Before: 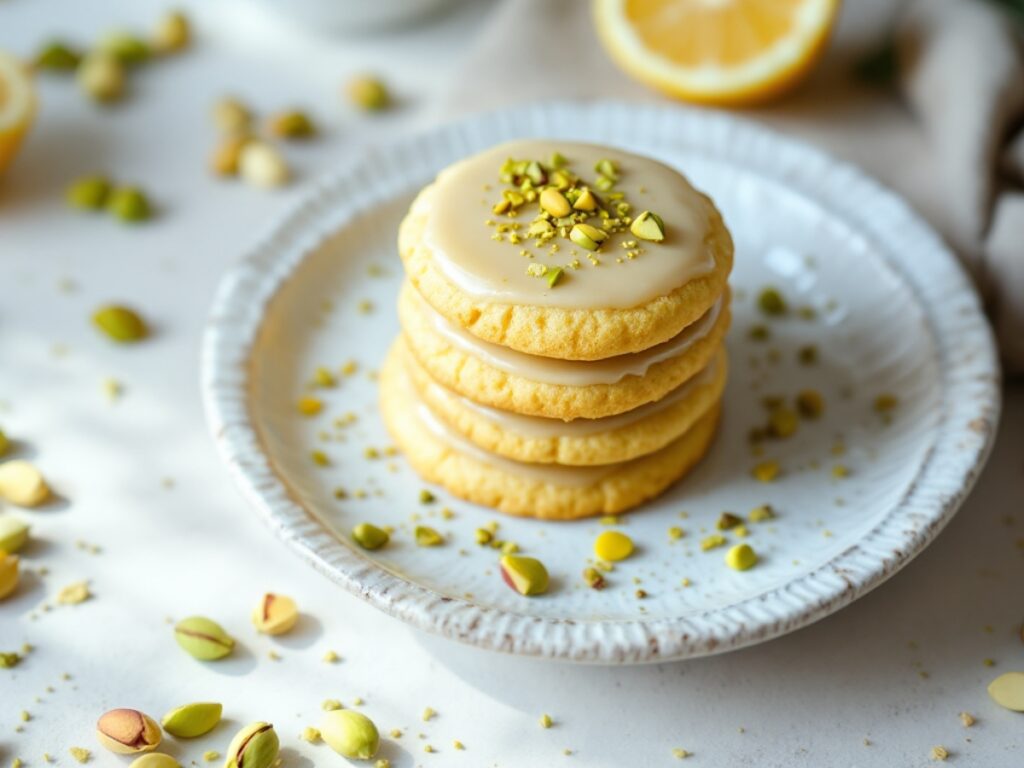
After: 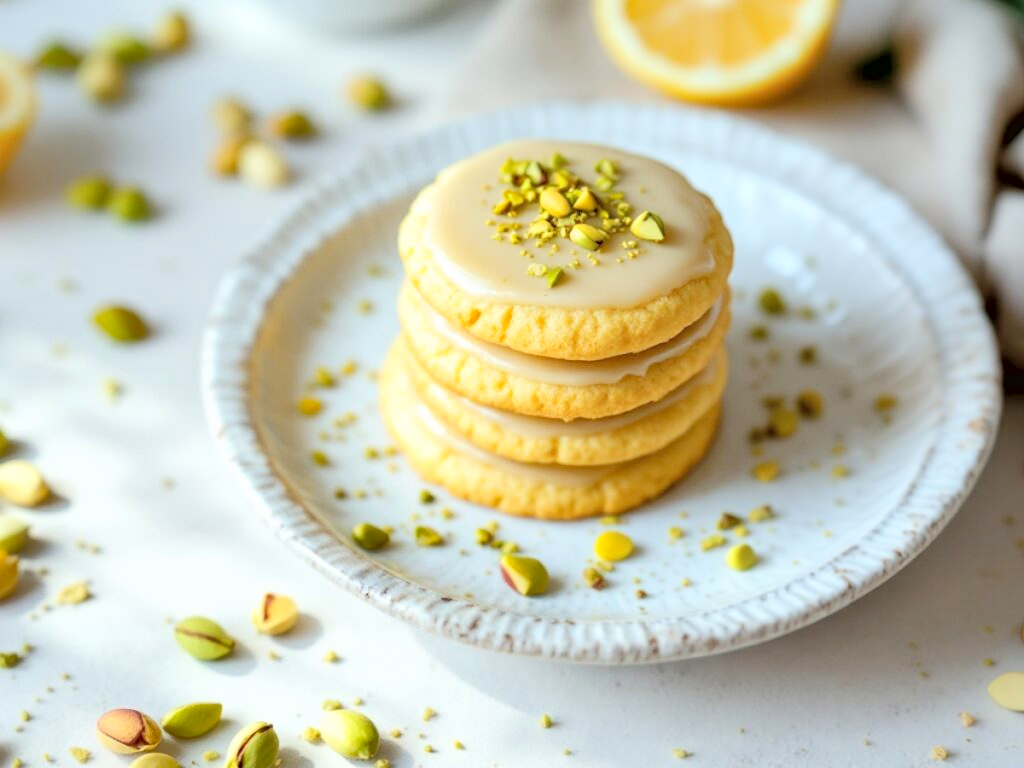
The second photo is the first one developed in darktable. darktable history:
shadows and highlights: shadows 32.83, highlights -47.7, soften with gaussian
exposure: black level correction 0.009, exposure 0.119 EV, compensate highlight preservation false
global tonemap: drago (0.7, 100)
